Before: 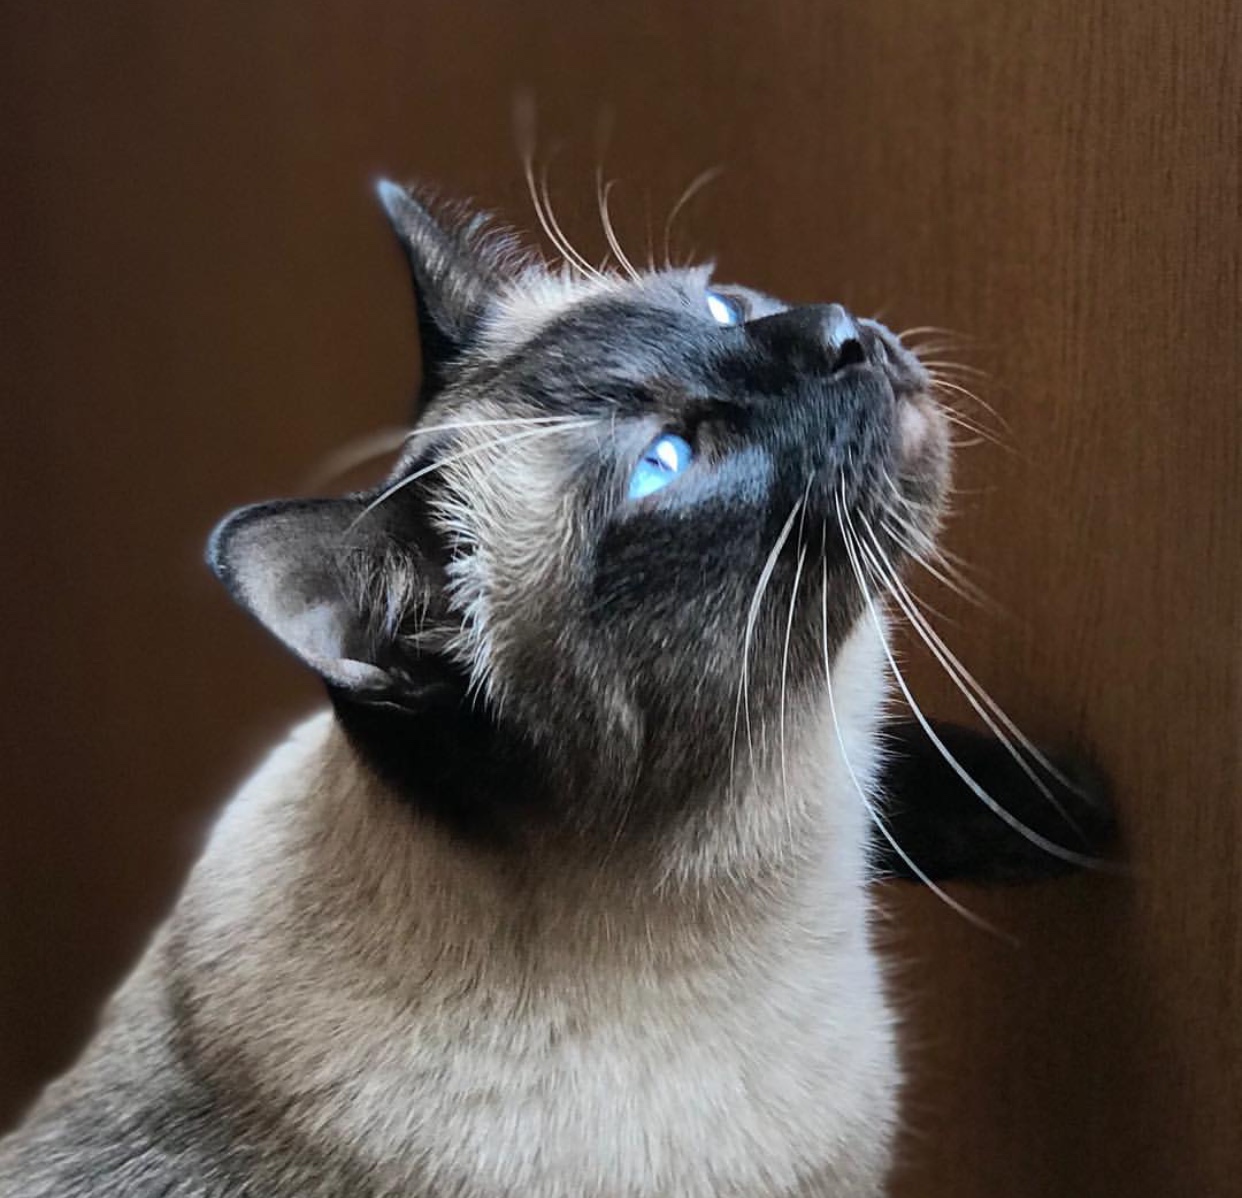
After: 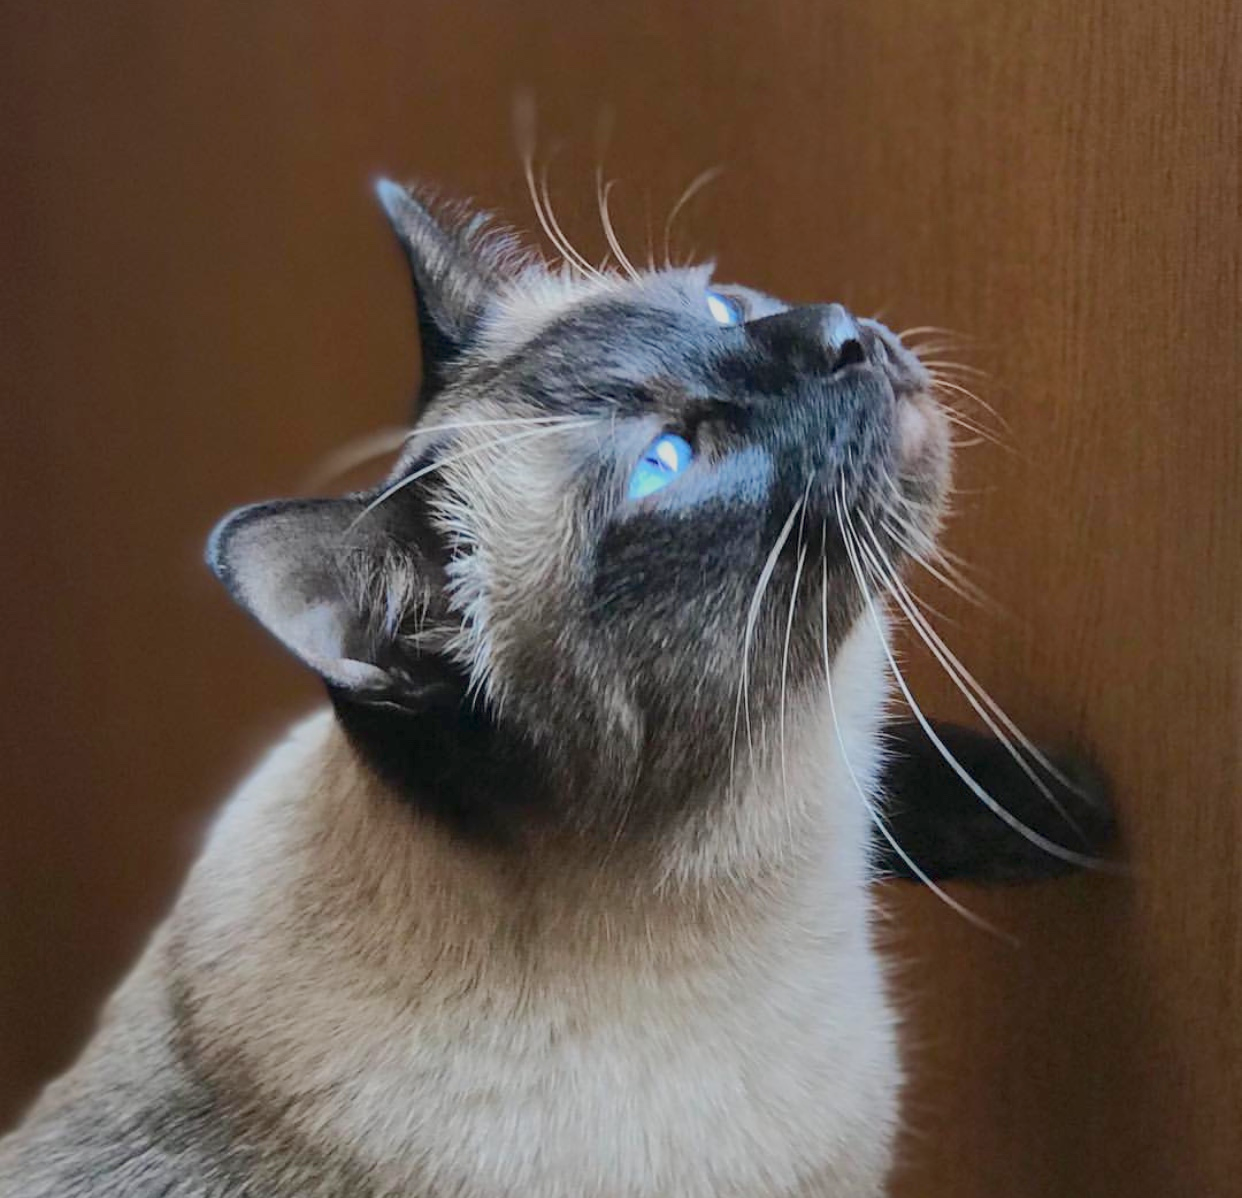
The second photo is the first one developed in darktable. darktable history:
color zones: curves: ch0 [(0.25, 0.5) (0.428, 0.473) (0.75, 0.5)]; ch1 [(0.243, 0.479) (0.398, 0.452) (0.75, 0.5)]
color balance rgb: power › hue 172.76°, perceptual saturation grading › global saturation 10.512%, perceptual brilliance grading › mid-tones 11.1%, perceptual brilliance grading › shadows 14.872%, contrast -19.832%
